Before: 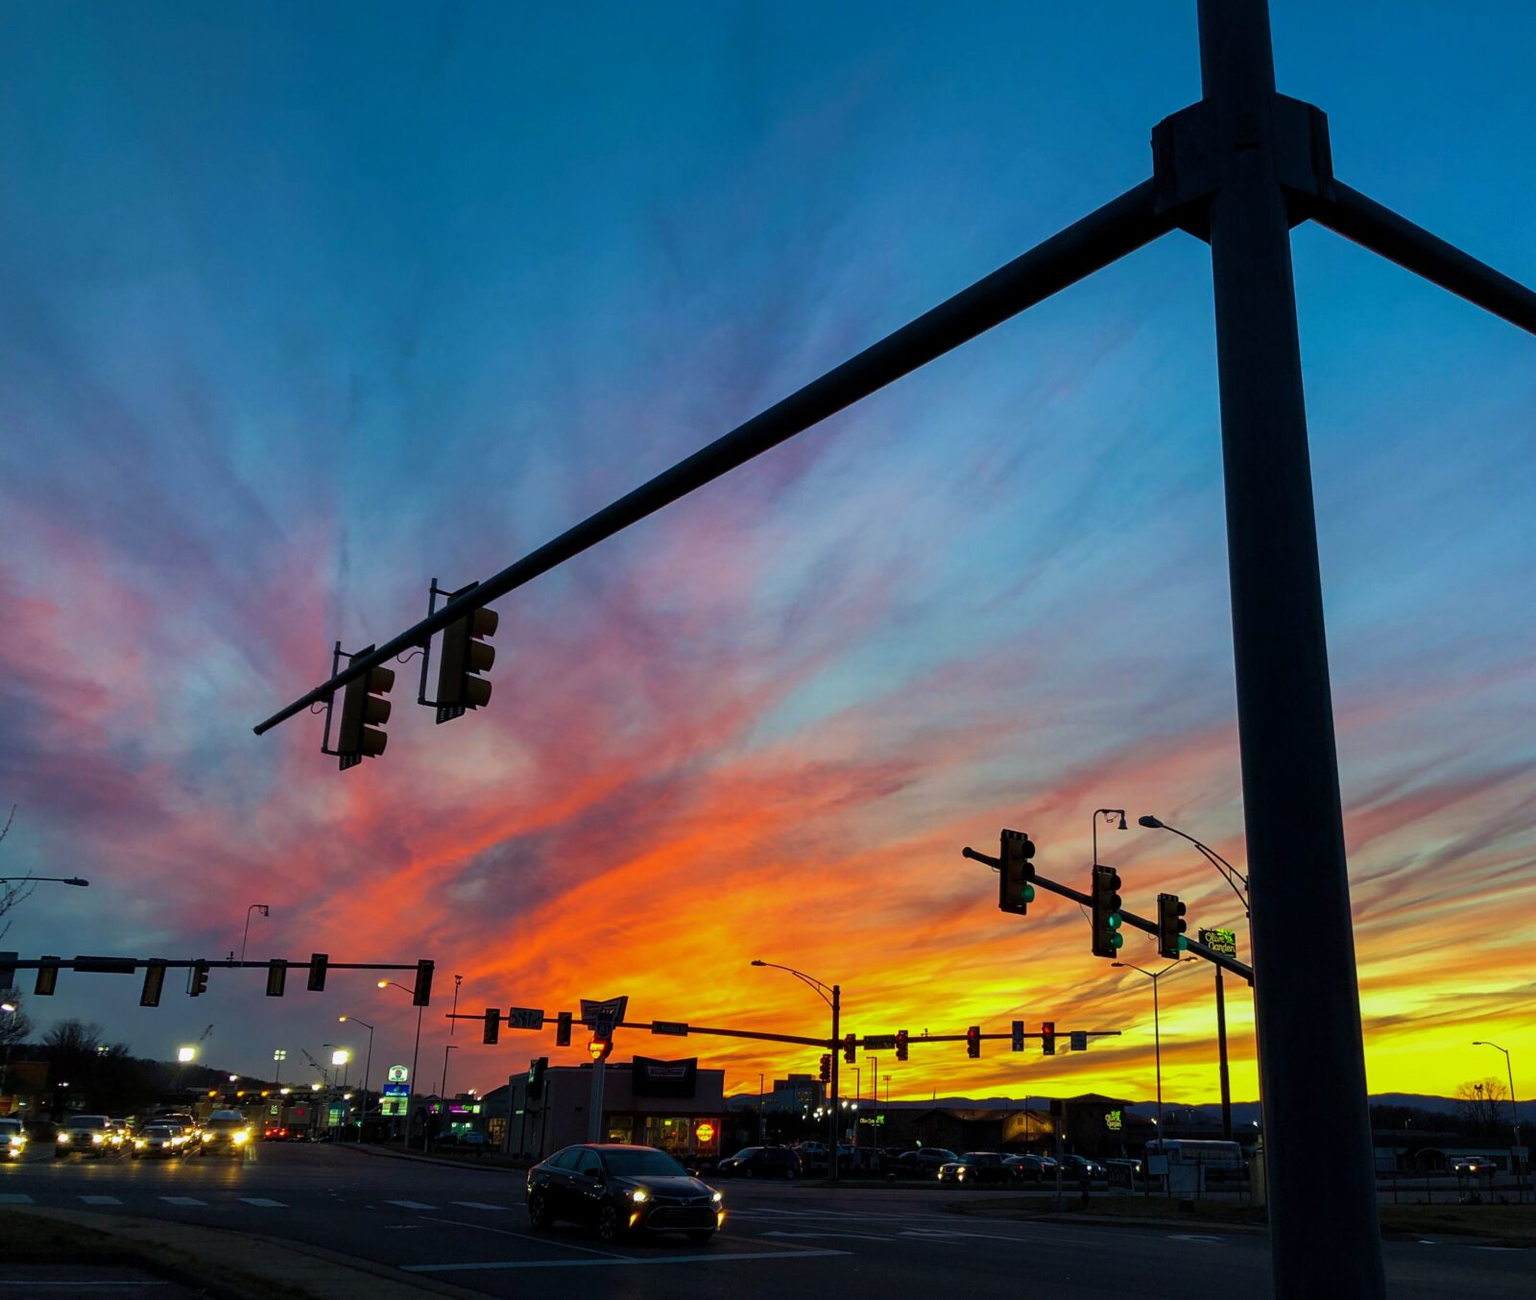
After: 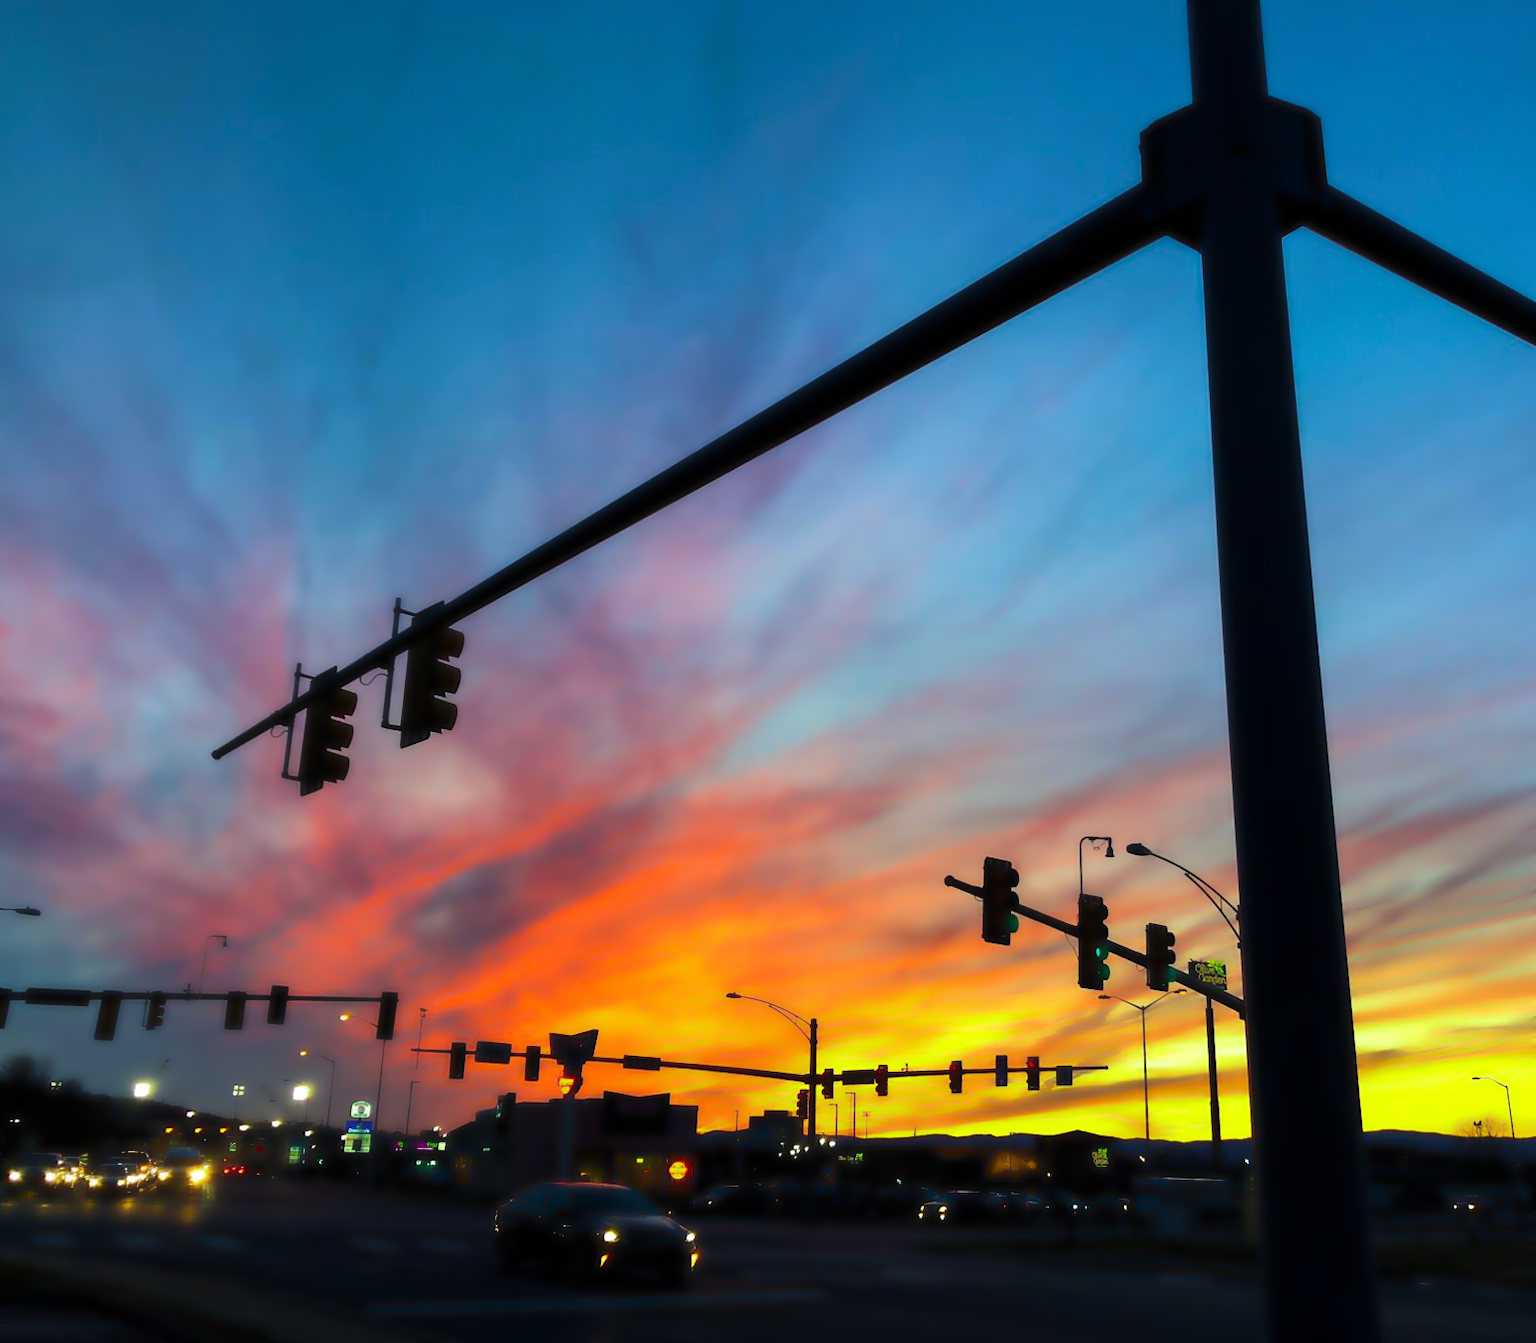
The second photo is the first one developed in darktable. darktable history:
lowpass: radius 4, soften with bilateral filter, unbound 0
crop and rotate: left 3.238%
tone equalizer: -8 EV -0.417 EV, -7 EV -0.389 EV, -6 EV -0.333 EV, -5 EV -0.222 EV, -3 EV 0.222 EV, -2 EV 0.333 EV, -1 EV 0.389 EV, +0 EV 0.417 EV, edges refinement/feathering 500, mask exposure compensation -1.57 EV, preserve details no
